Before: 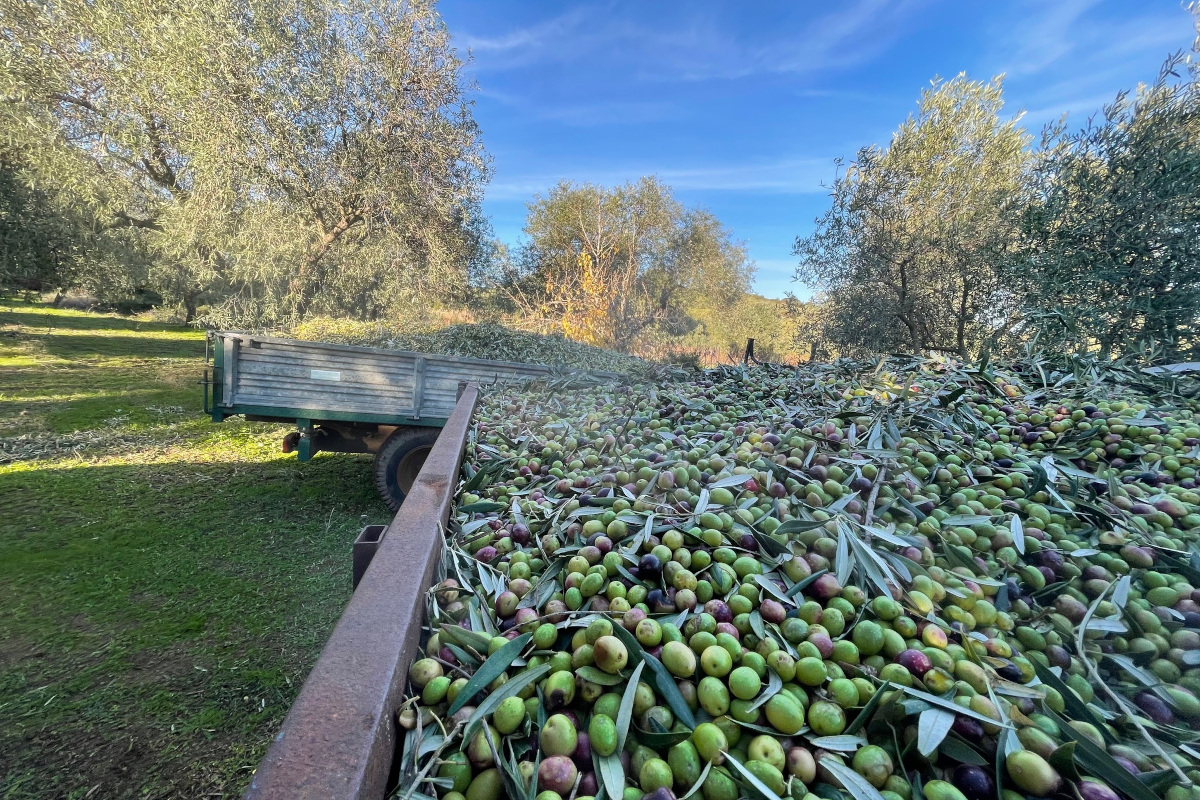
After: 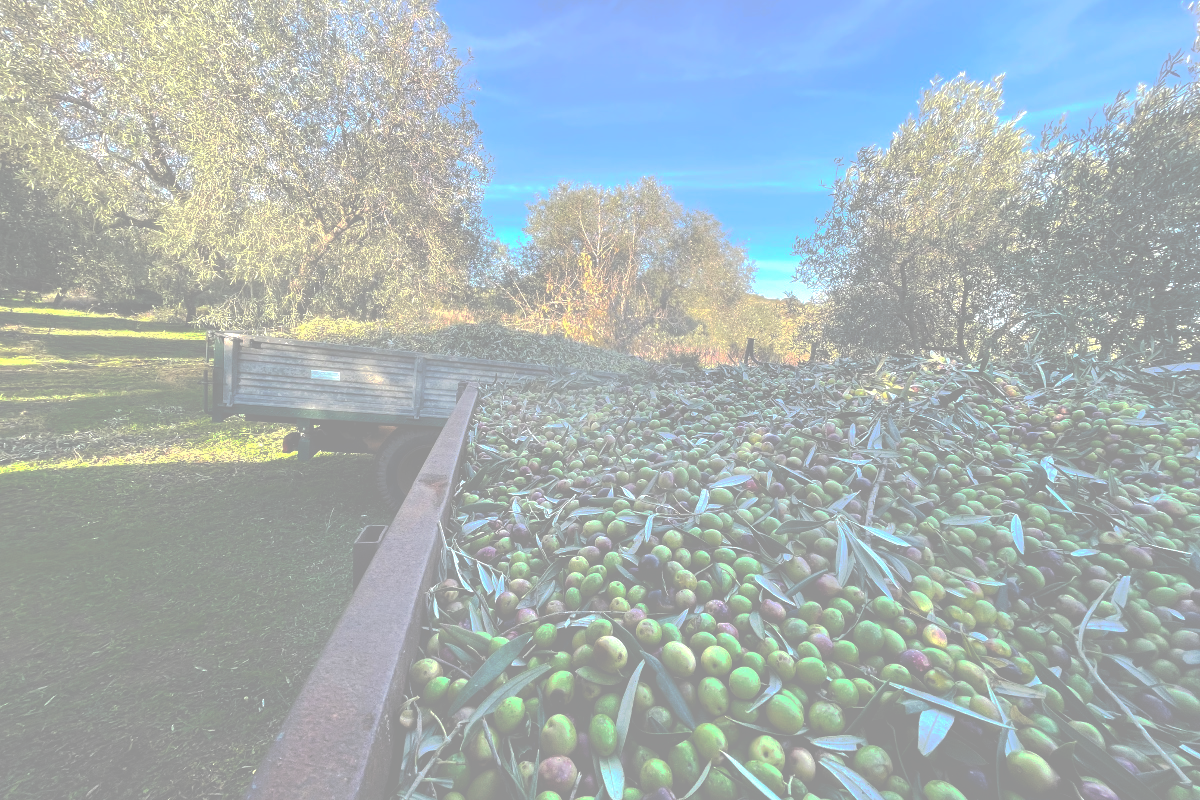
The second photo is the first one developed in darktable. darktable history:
exposure: black level correction 0, exposure 0.6 EV, compensate highlight preservation false
tone curve: curves: ch0 [(0, 0) (0.003, 0.6) (0.011, 0.6) (0.025, 0.601) (0.044, 0.601) (0.069, 0.601) (0.1, 0.601) (0.136, 0.602) (0.177, 0.605) (0.224, 0.609) (0.277, 0.615) (0.335, 0.625) (0.399, 0.633) (0.468, 0.654) (0.543, 0.676) (0.623, 0.71) (0.709, 0.753) (0.801, 0.802) (0.898, 0.85) (1, 1)], preserve colors none
